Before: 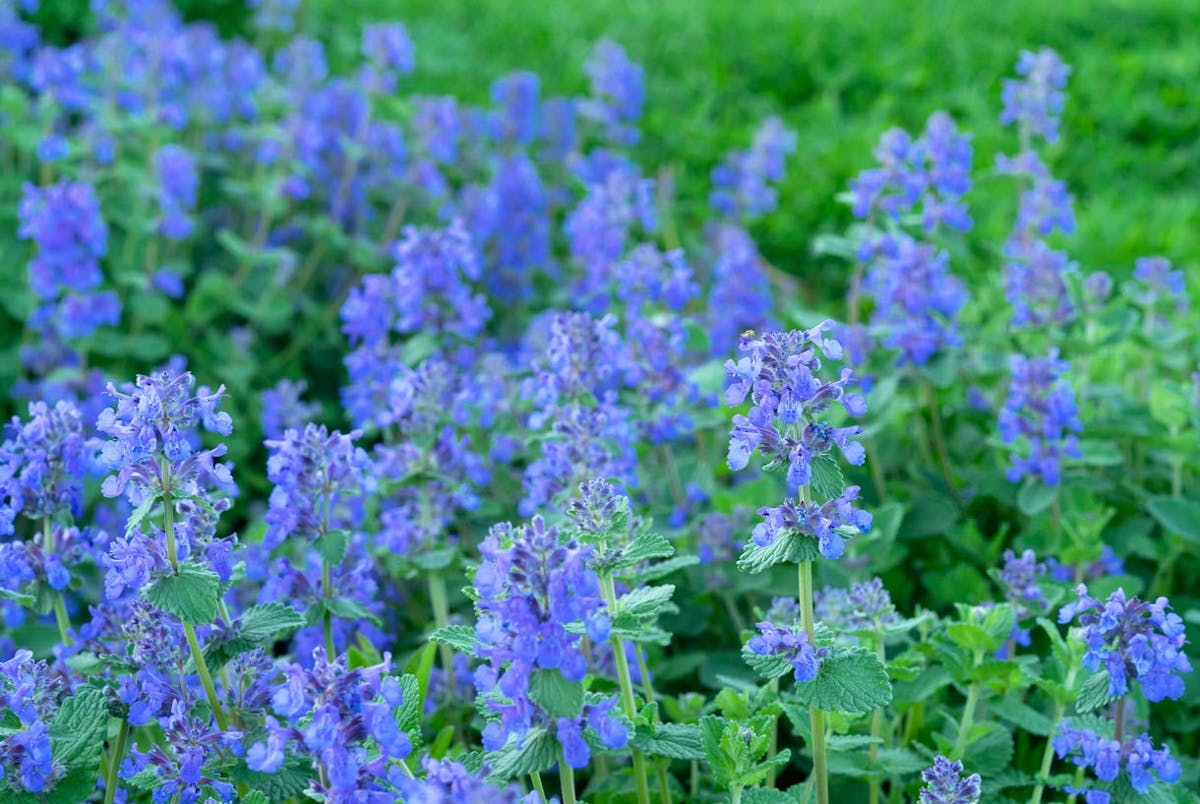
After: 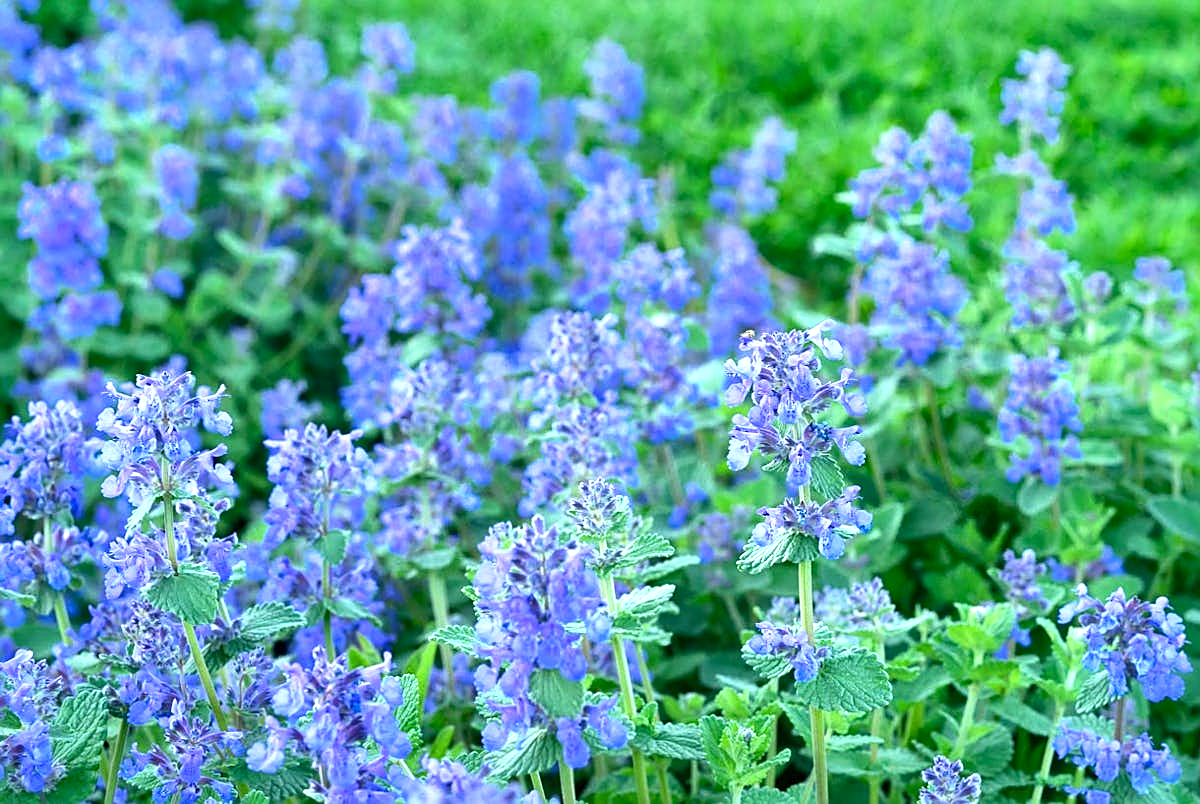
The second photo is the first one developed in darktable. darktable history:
local contrast: mode bilateral grid, contrast 21, coarseness 51, detail 141%, midtone range 0.2
exposure: black level correction 0, exposure 0.693 EV, compensate highlight preservation false
sharpen: on, module defaults
